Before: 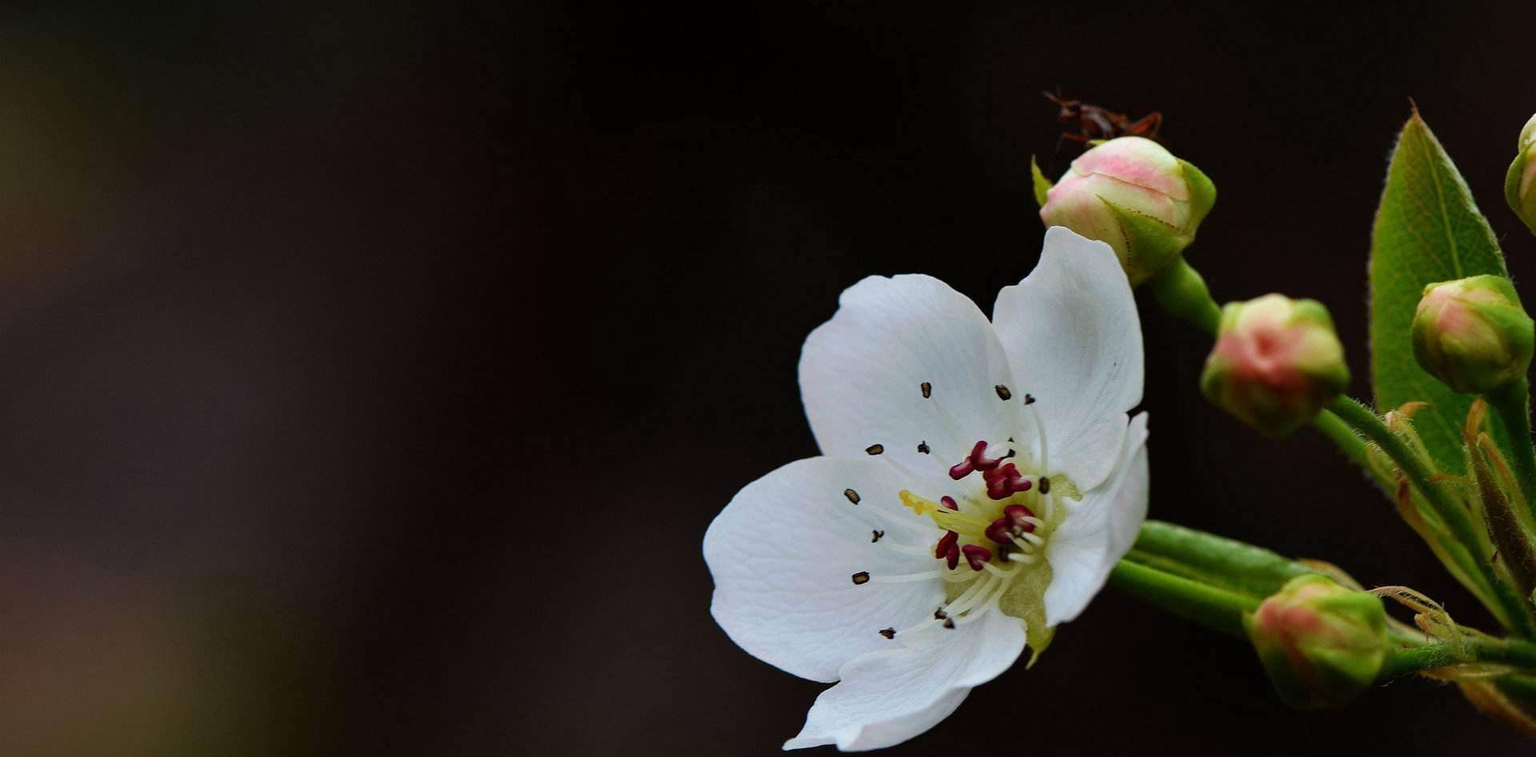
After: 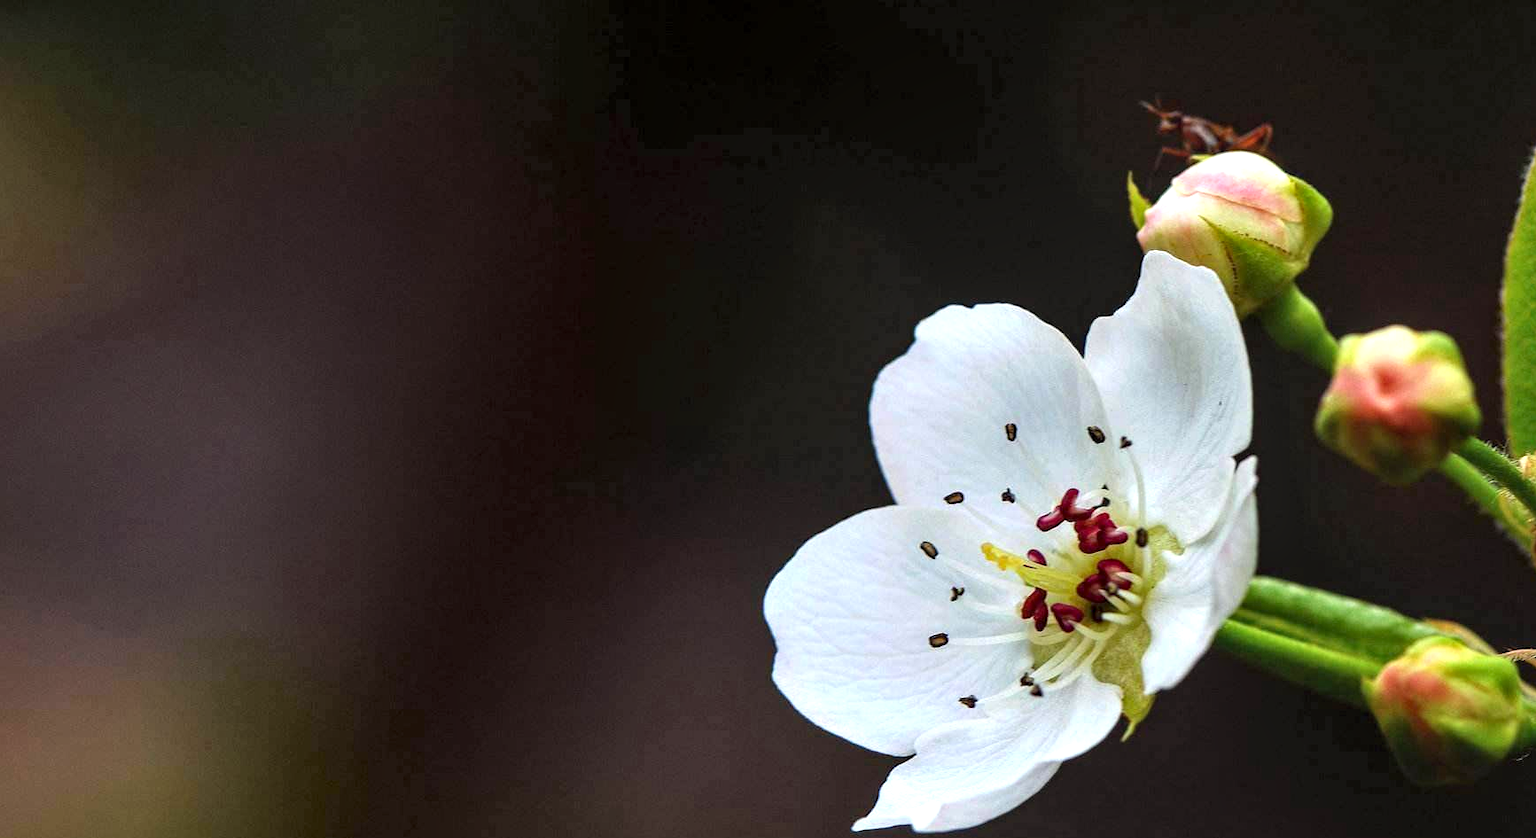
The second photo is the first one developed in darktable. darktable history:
crop and rotate: left 0.911%, right 8.793%
exposure: black level correction 0, exposure 1.102 EV, compensate highlight preservation false
local contrast: on, module defaults
